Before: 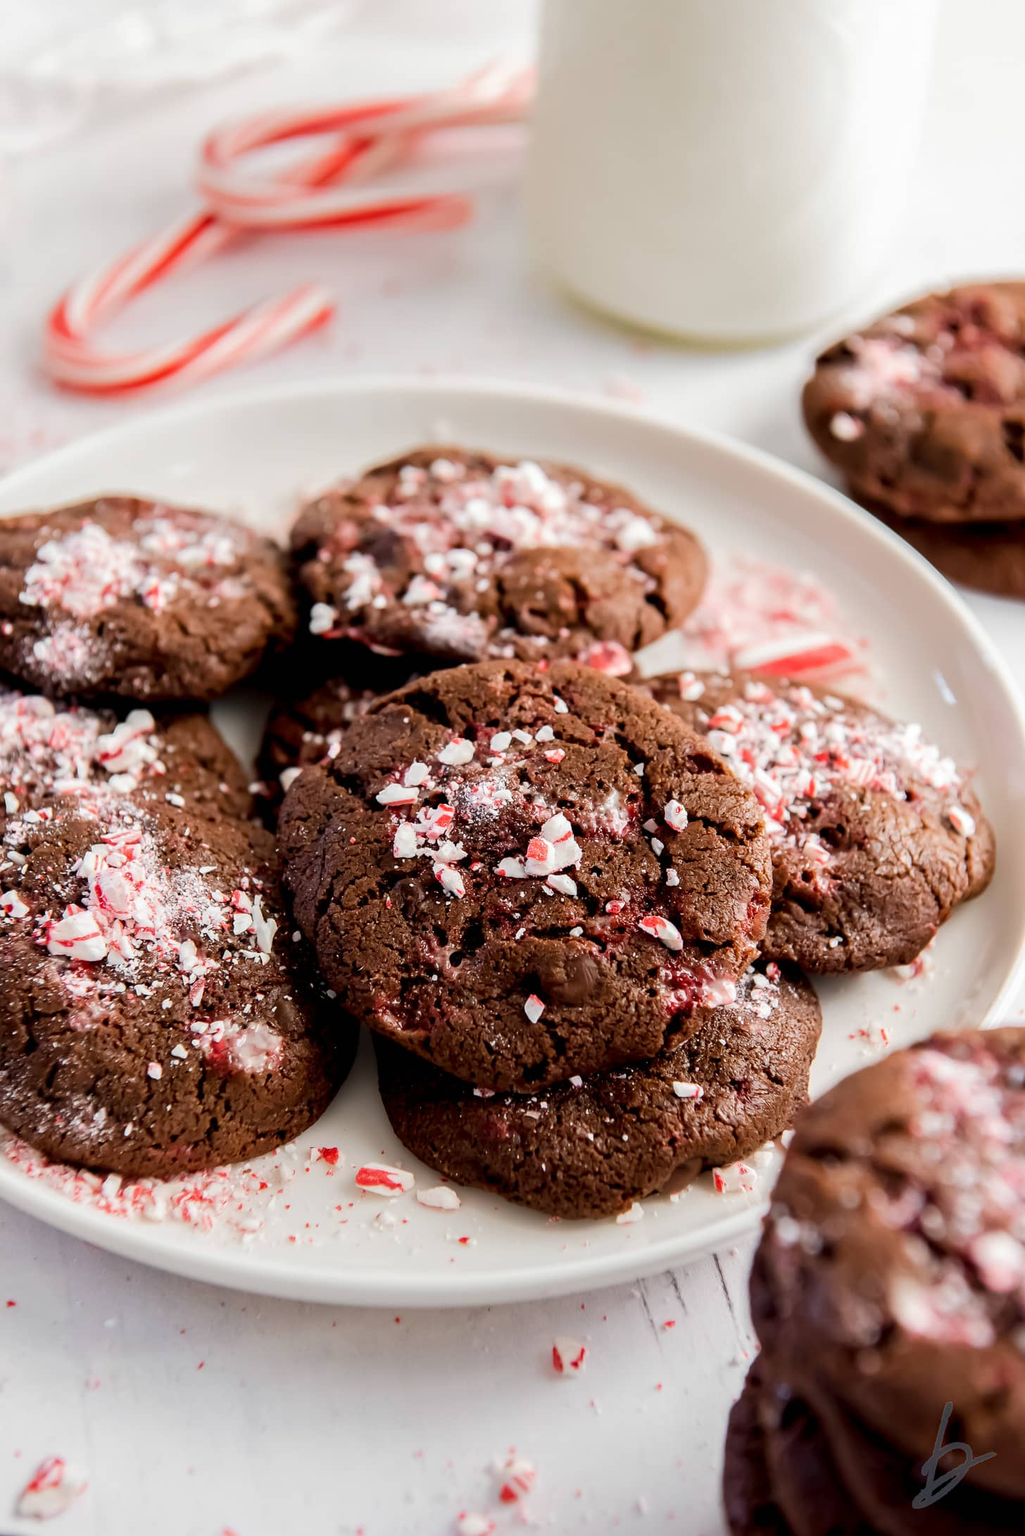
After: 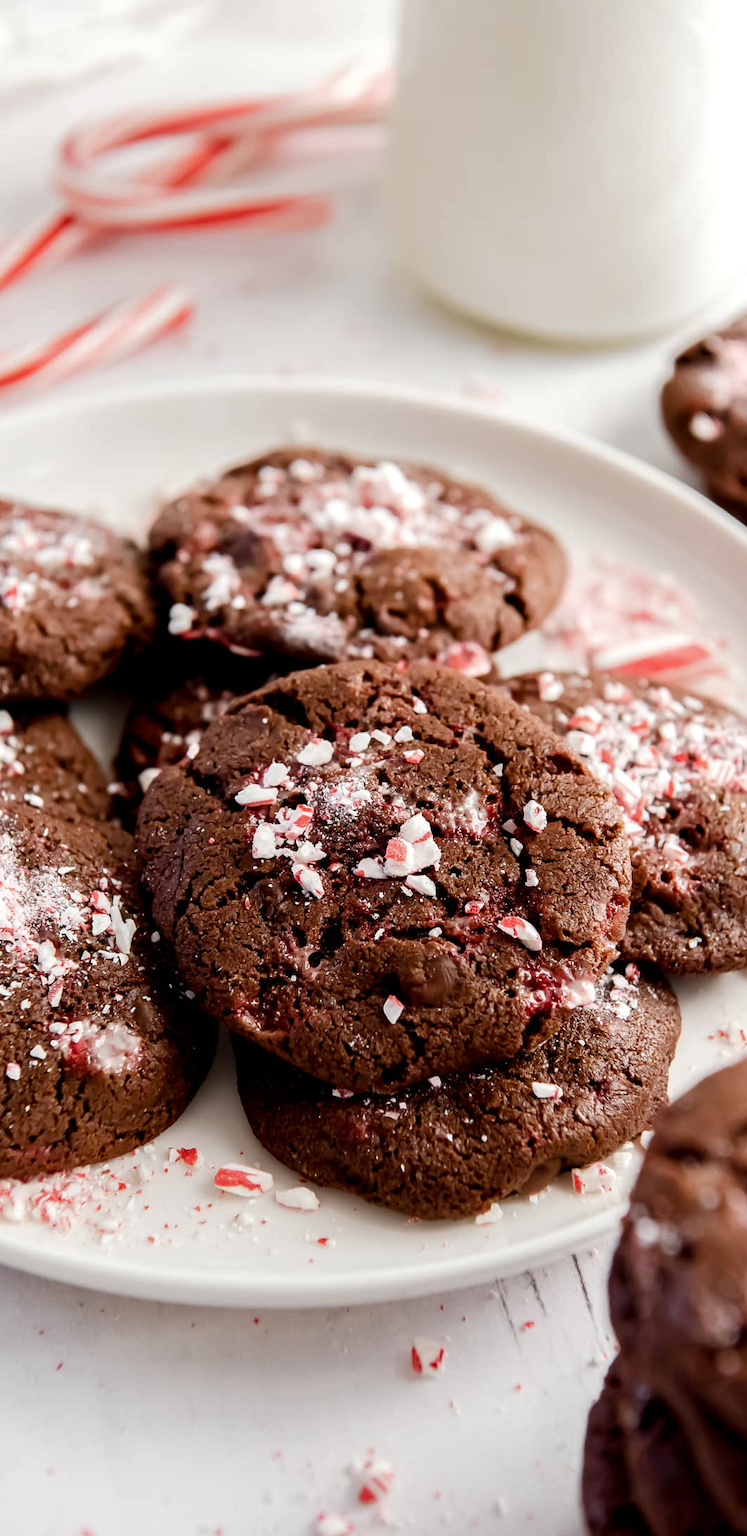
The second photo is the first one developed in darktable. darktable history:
crop: left 13.805%, top 0%, right 13.32%
color balance rgb: power › luminance -3.977%, power › chroma 0.555%, power › hue 42.54°, perceptual saturation grading › global saturation -10.613%, perceptual saturation grading › highlights -27.017%, perceptual saturation grading › shadows 21.078%, perceptual brilliance grading › global brilliance 2.91%
